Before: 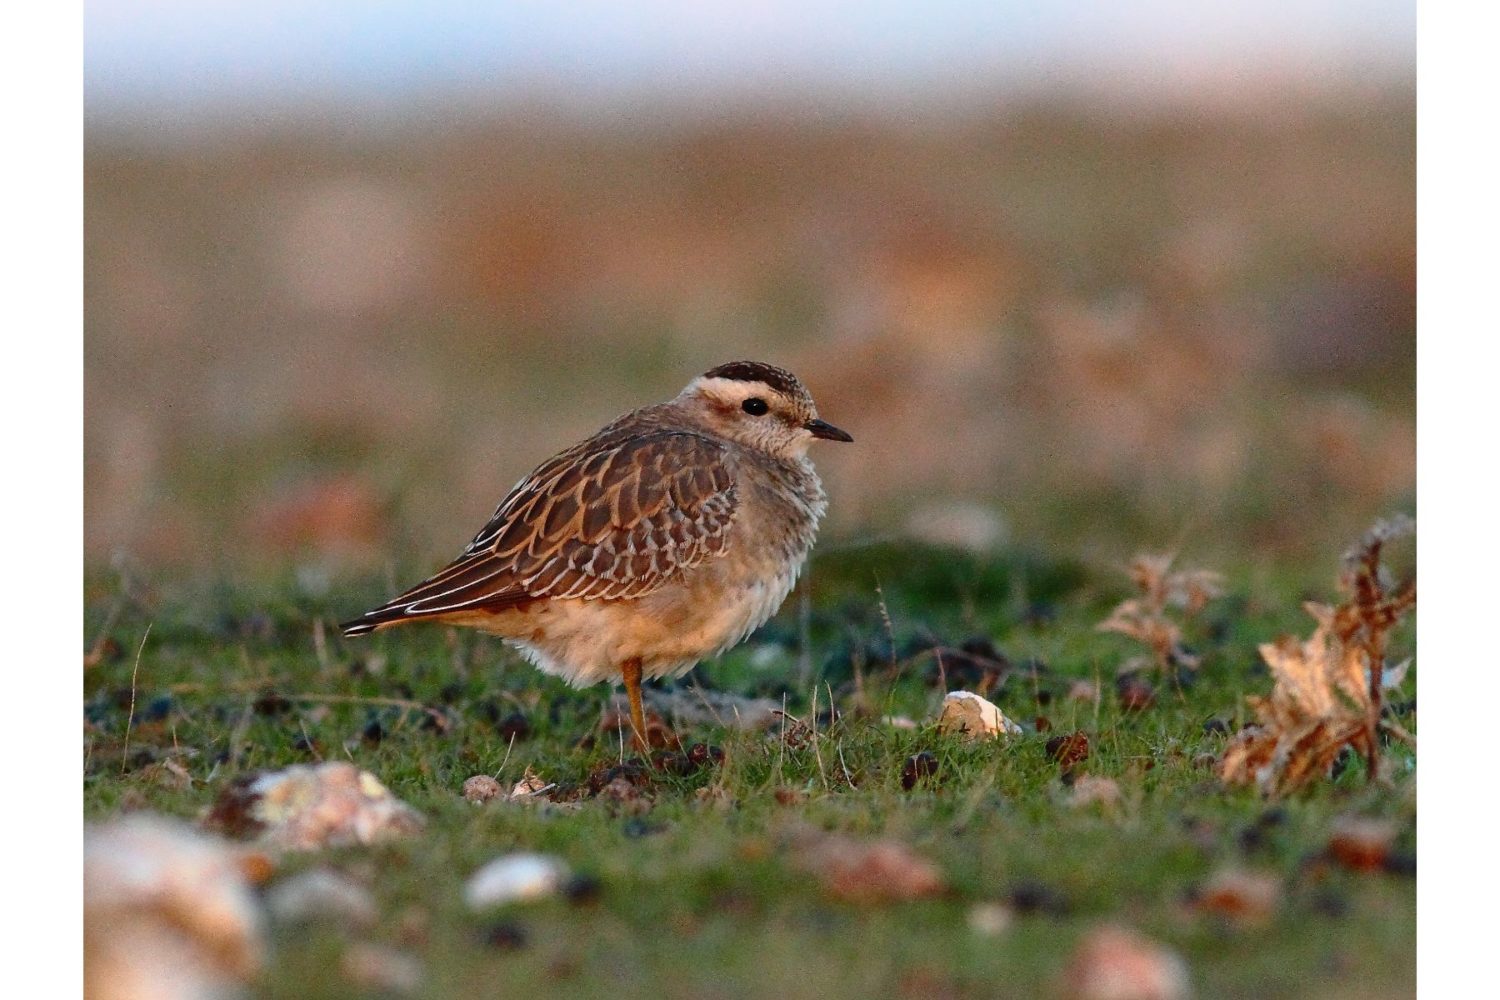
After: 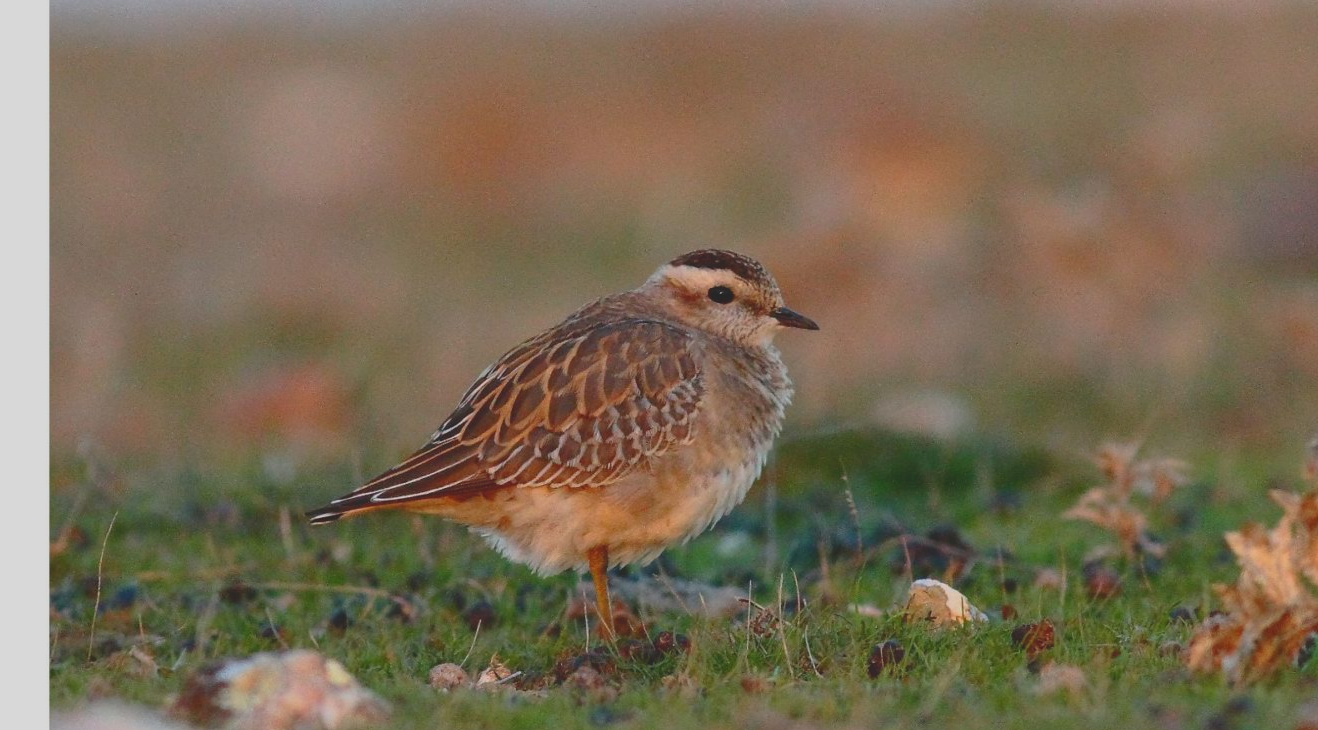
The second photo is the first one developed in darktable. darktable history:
contrast brightness saturation: contrast -0.275
crop and rotate: left 2.328%, top 11.2%, right 9.752%, bottom 15.758%
